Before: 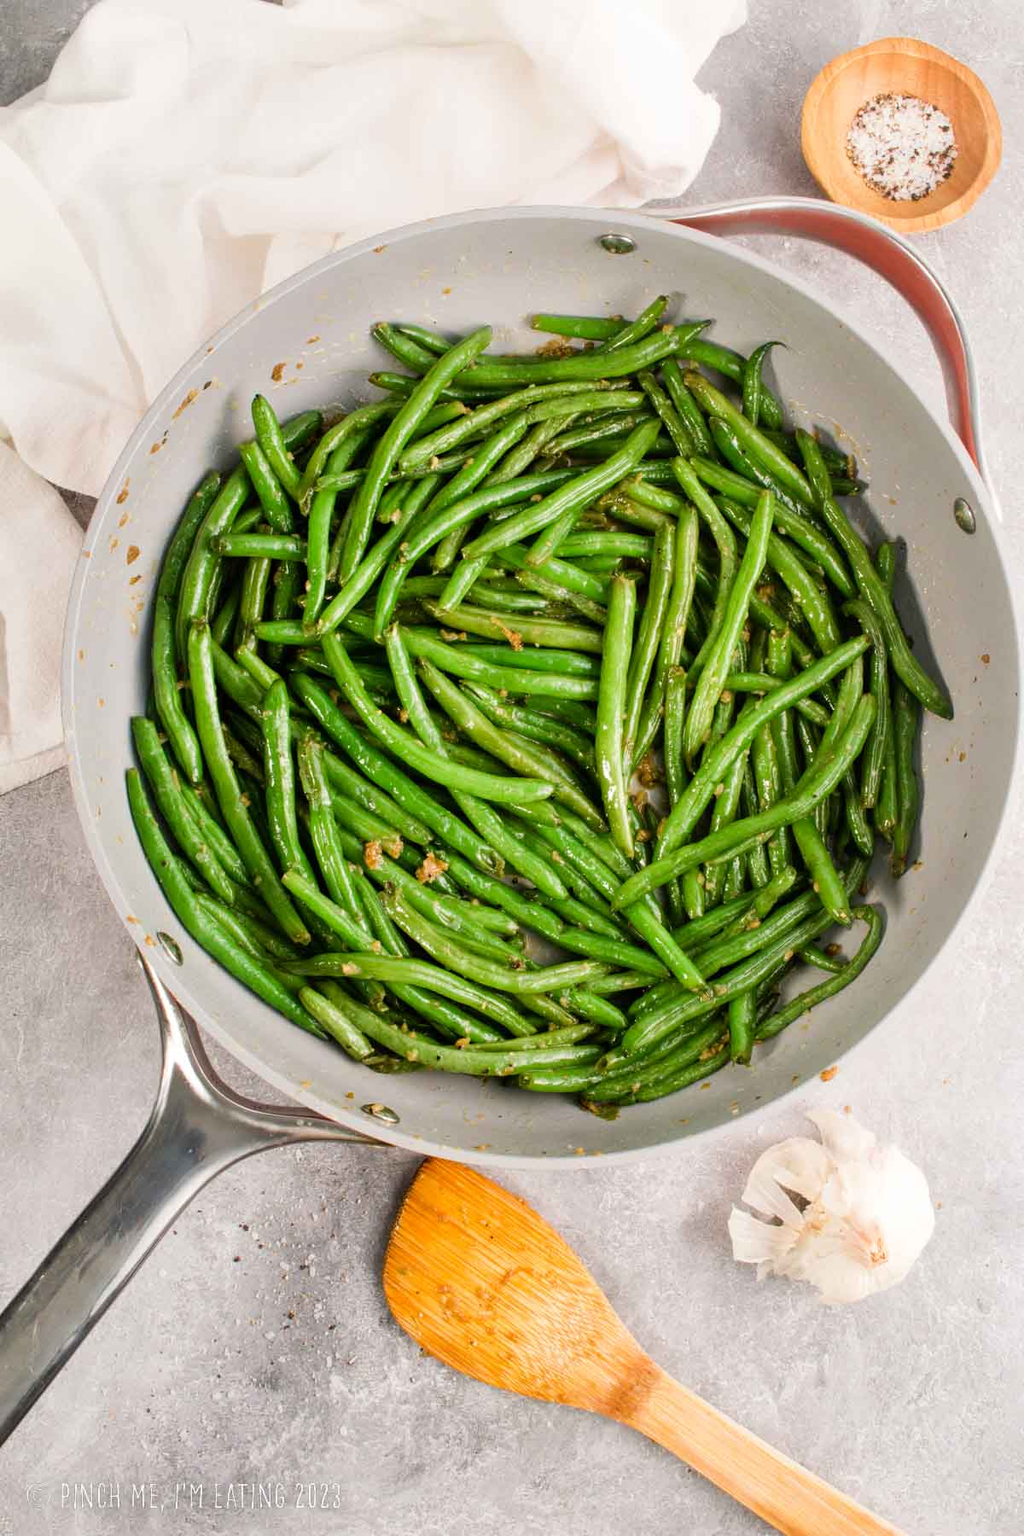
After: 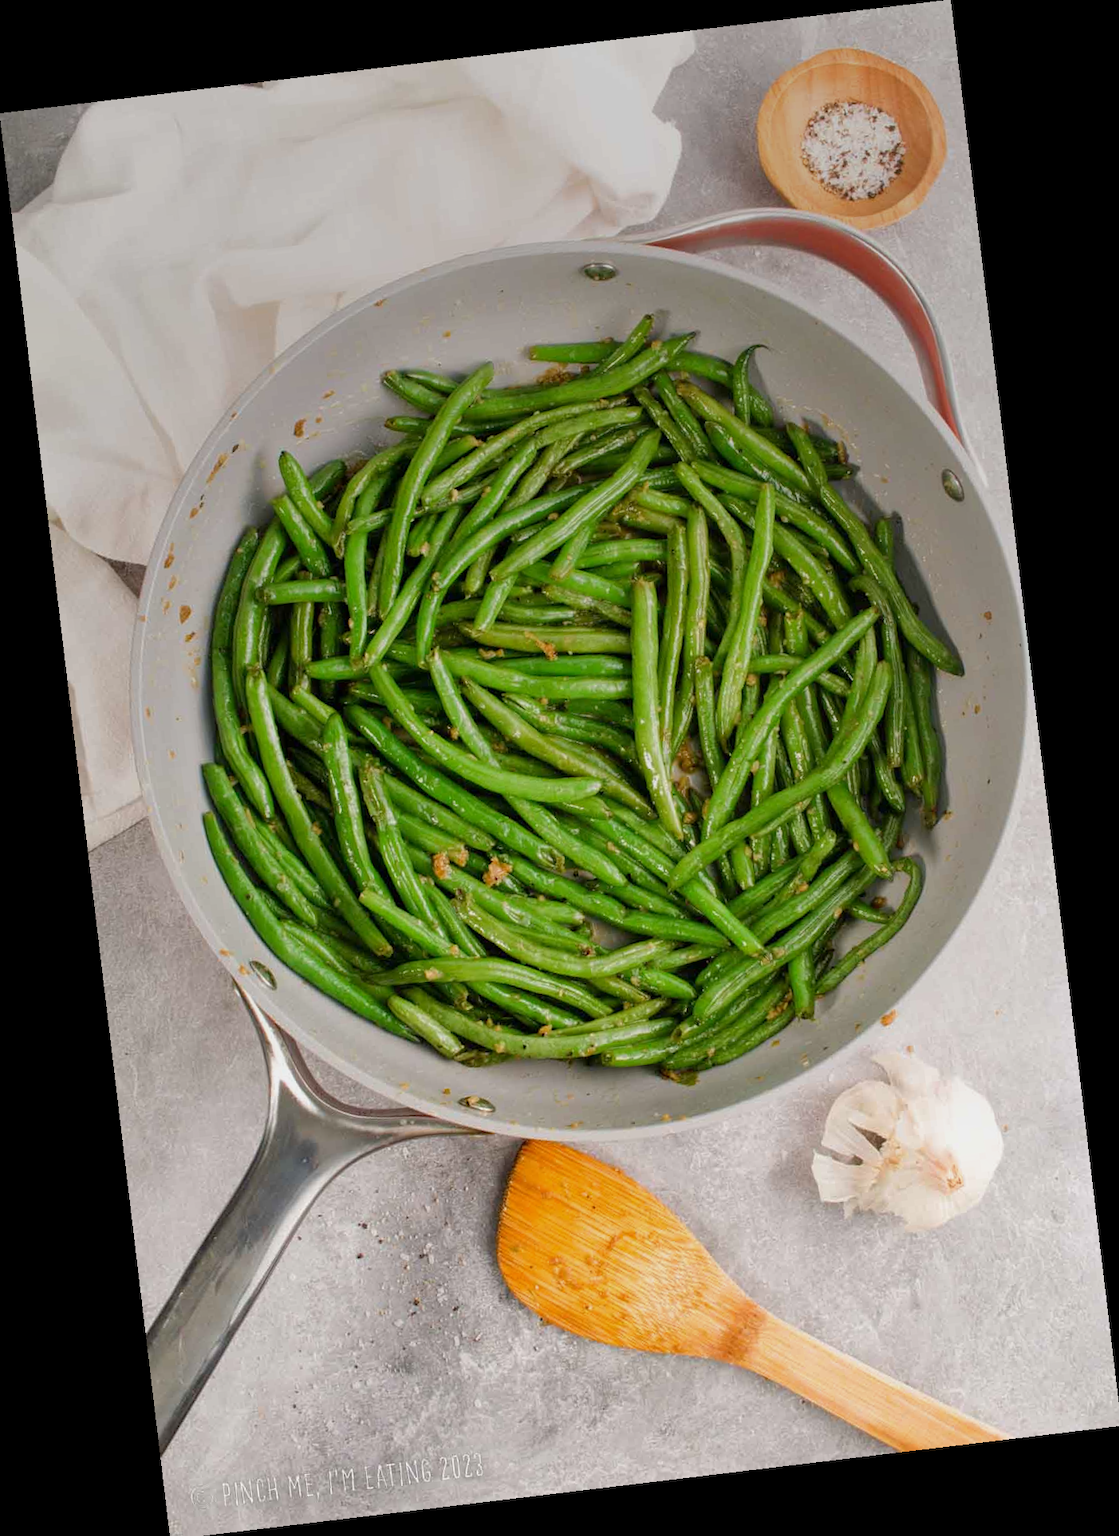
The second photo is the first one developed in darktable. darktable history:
exposure: exposure 0.2 EV, compensate highlight preservation false
crop: top 0.05%, bottom 0.098%
graduated density: on, module defaults
rotate and perspective: rotation -6.83°, automatic cropping off
tone equalizer: -8 EV 0.25 EV, -7 EV 0.417 EV, -6 EV 0.417 EV, -5 EV 0.25 EV, -3 EV -0.25 EV, -2 EV -0.417 EV, -1 EV -0.417 EV, +0 EV -0.25 EV, edges refinement/feathering 500, mask exposure compensation -1.57 EV, preserve details guided filter
